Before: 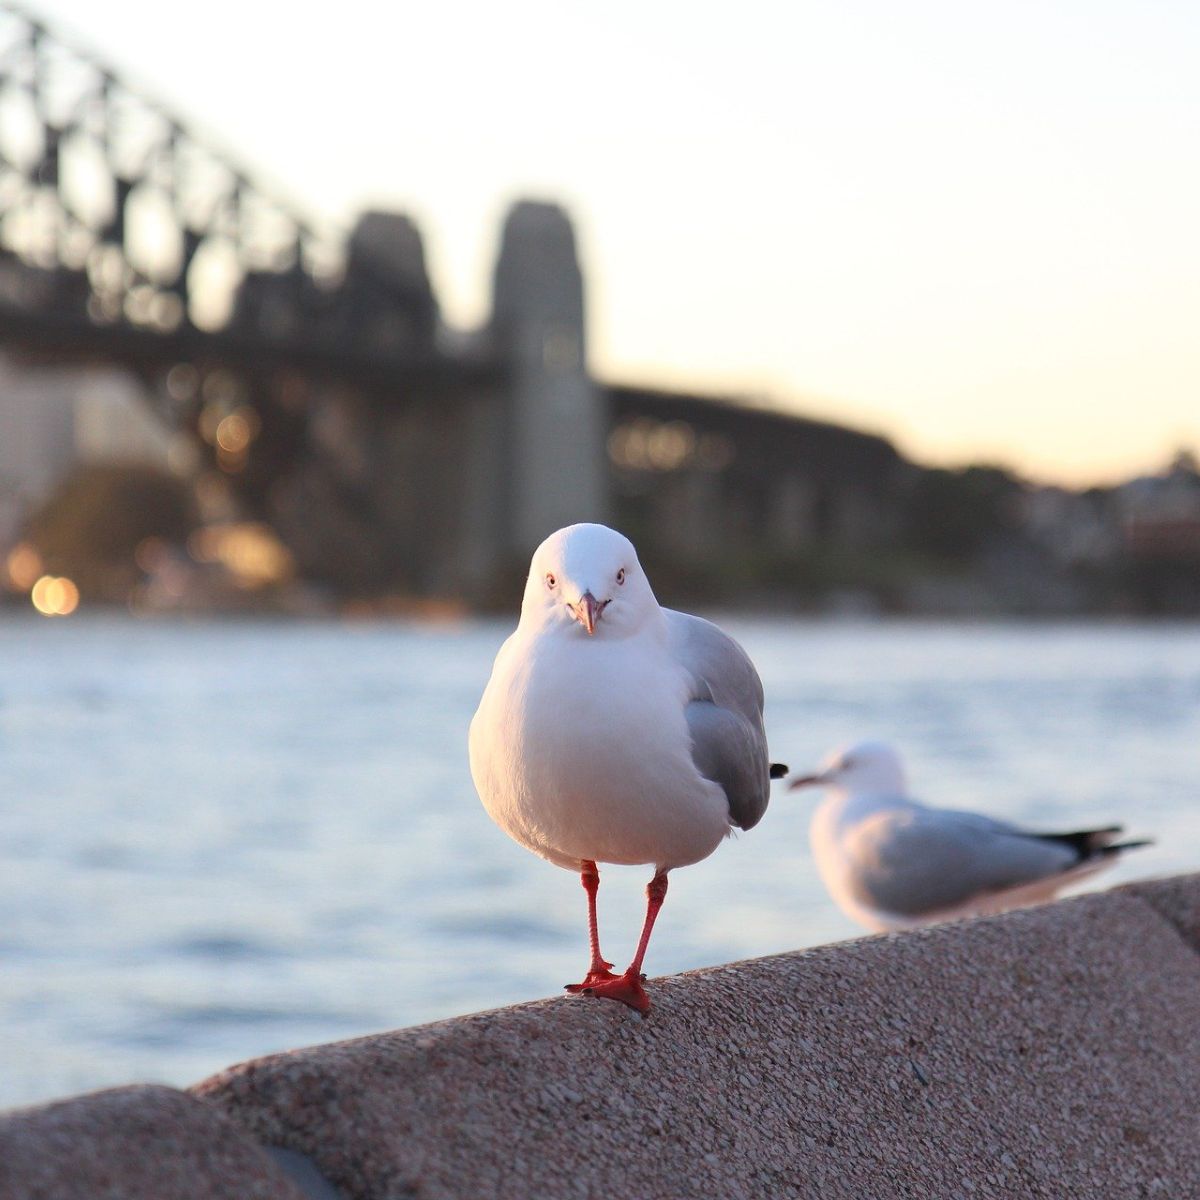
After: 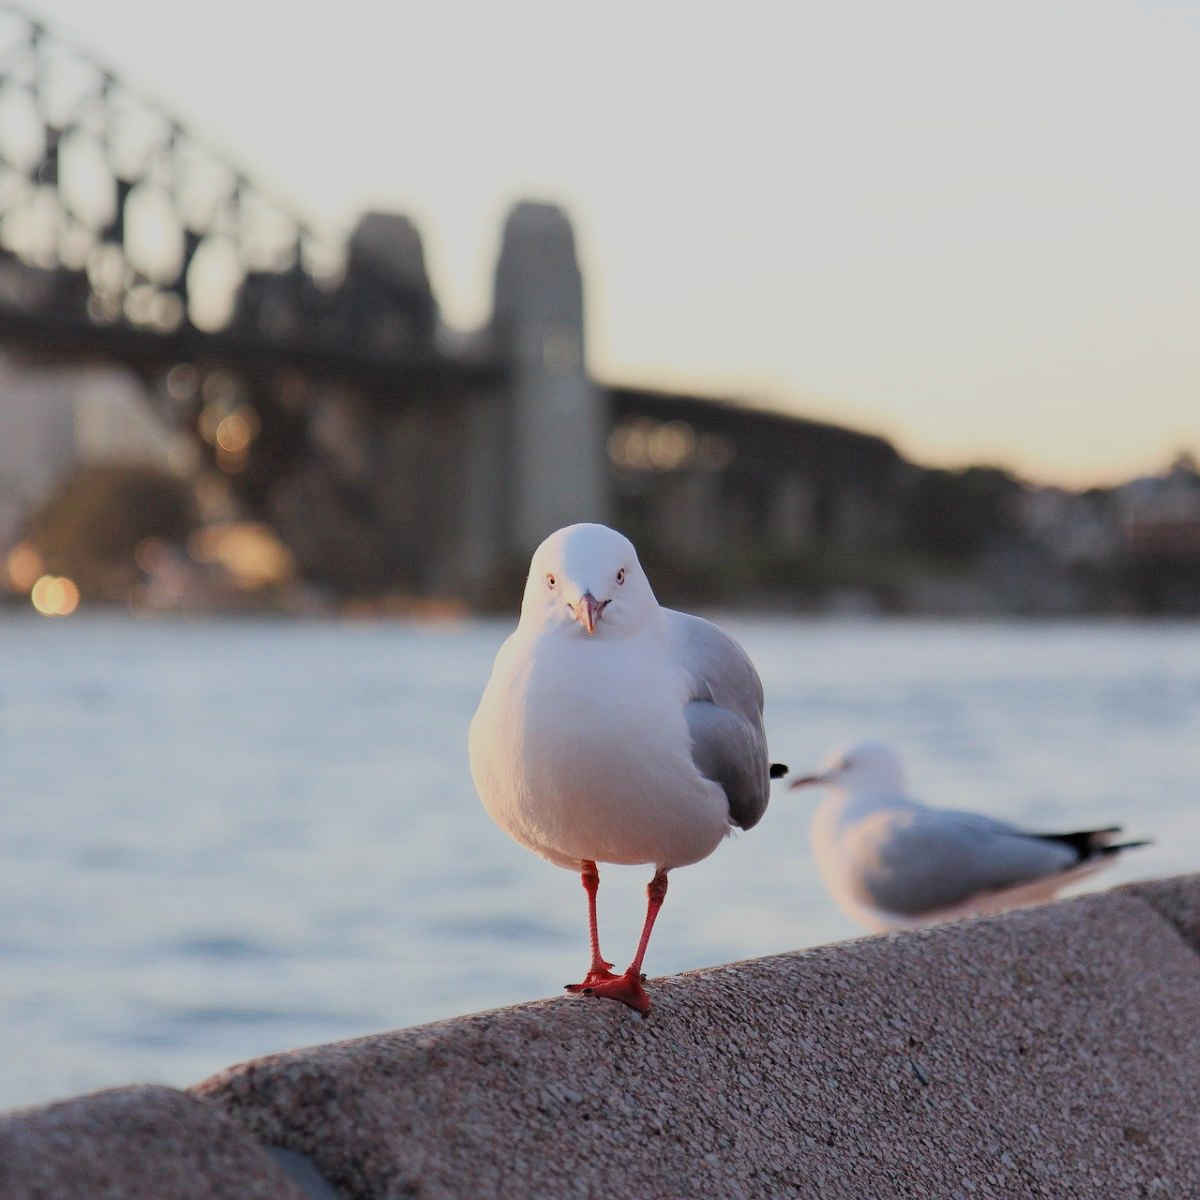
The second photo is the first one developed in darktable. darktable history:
tone equalizer: on, module defaults
filmic rgb: black relative exposure -7.35 EV, white relative exposure 5.07 EV, hardness 3.22
